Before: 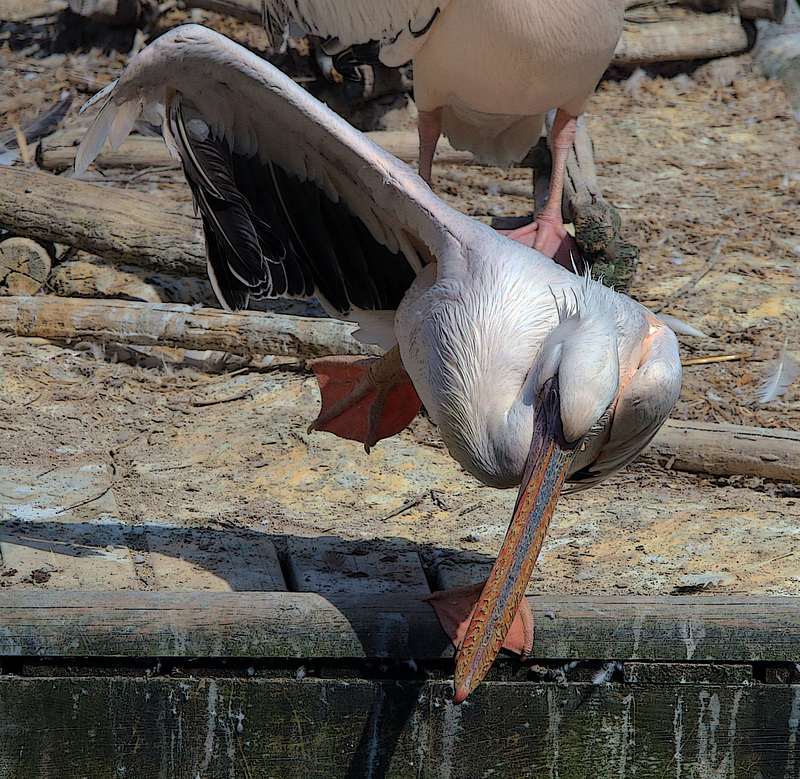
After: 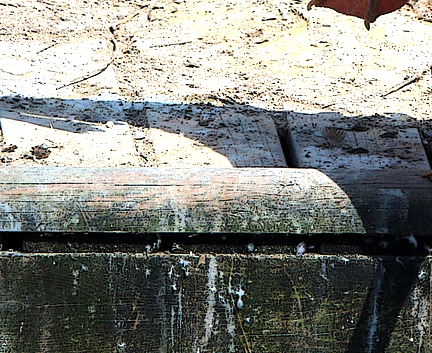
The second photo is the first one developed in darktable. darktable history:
crop and rotate: top 54.455%, right 45.879%, bottom 0.123%
exposure: black level correction 0, exposure 1.107 EV, compensate highlight preservation false
tone equalizer: -8 EV -0.772 EV, -7 EV -0.683 EV, -6 EV -0.626 EV, -5 EV -0.393 EV, -3 EV 0.394 EV, -2 EV 0.6 EV, -1 EV 0.699 EV, +0 EV 0.777 EV, edges refinement/feathering 500, mask exposure compensation -1.57 EV, preserve details no
